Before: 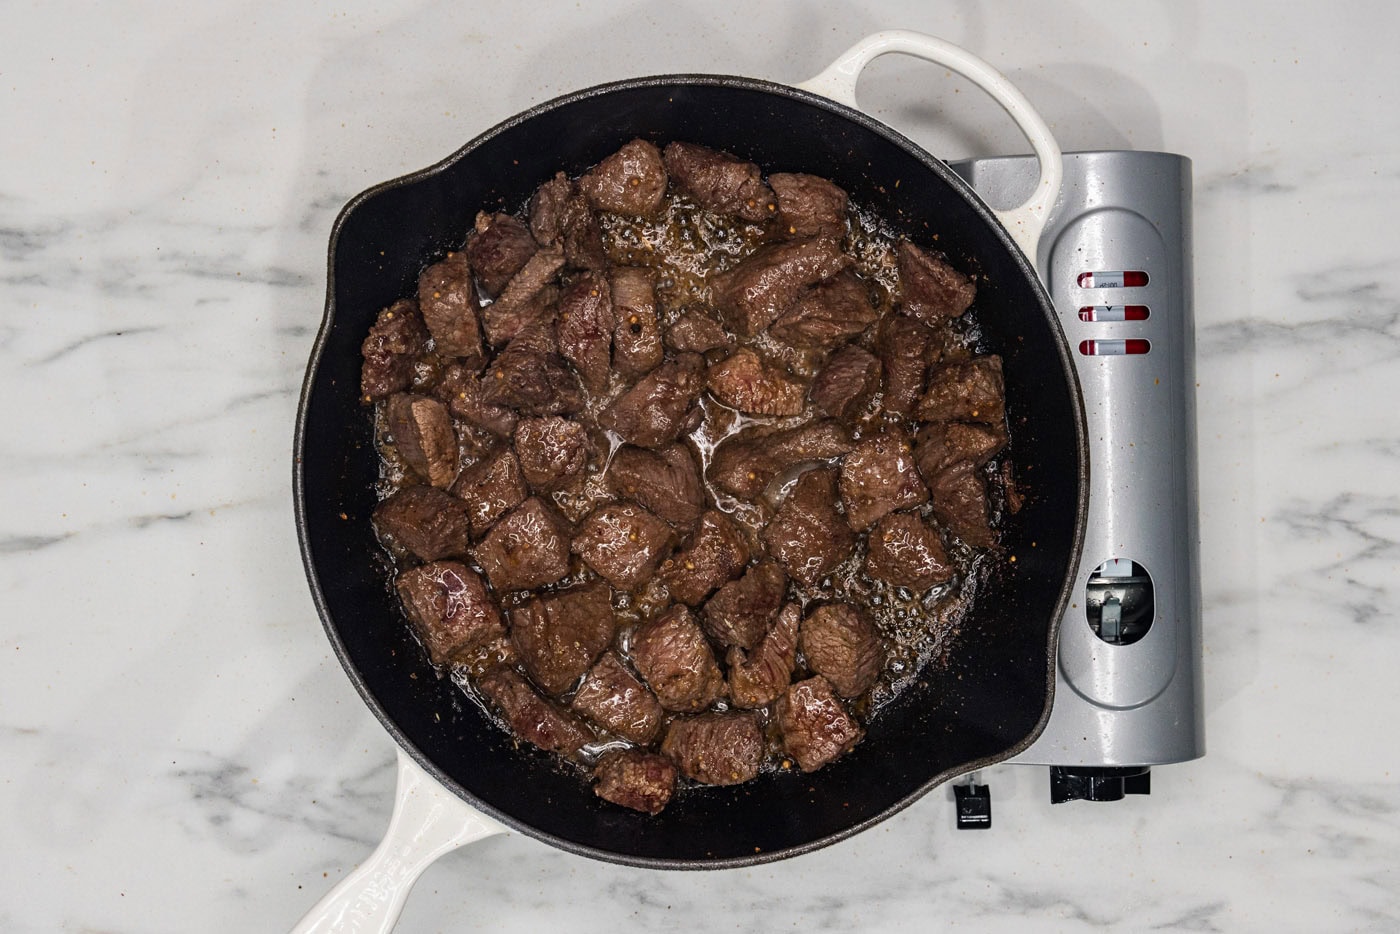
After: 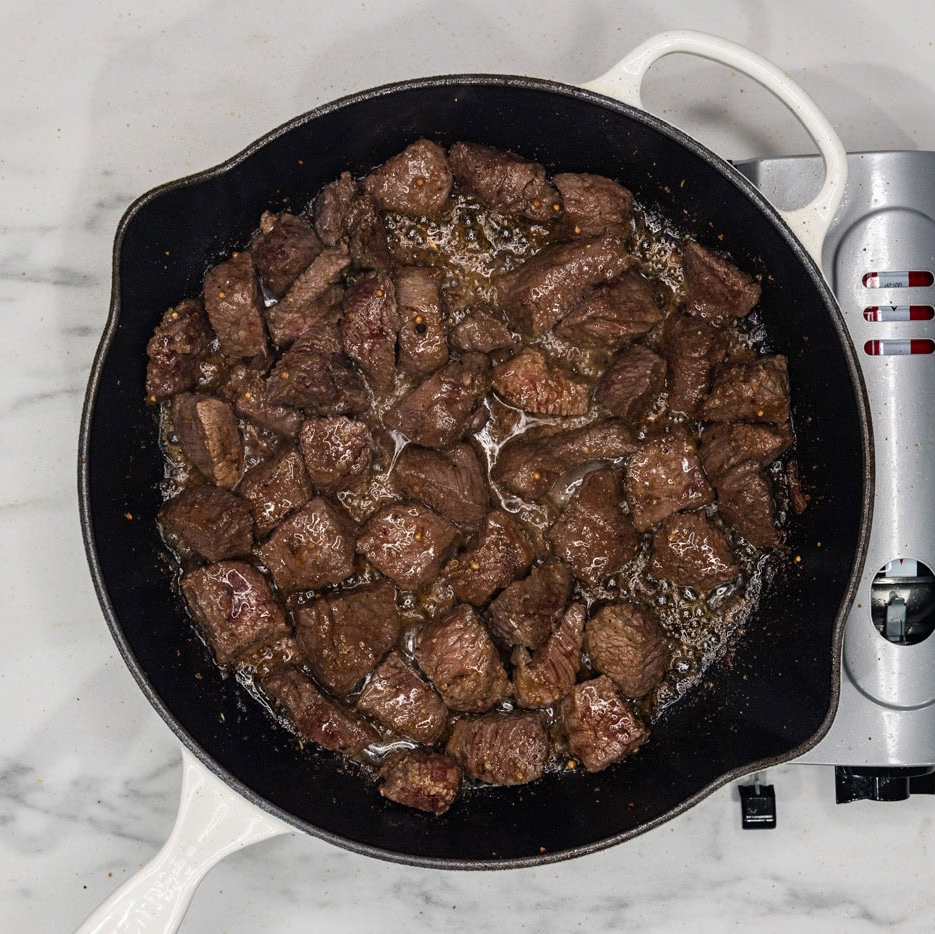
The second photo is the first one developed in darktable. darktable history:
crop: left 15.423%, right 17.779%
